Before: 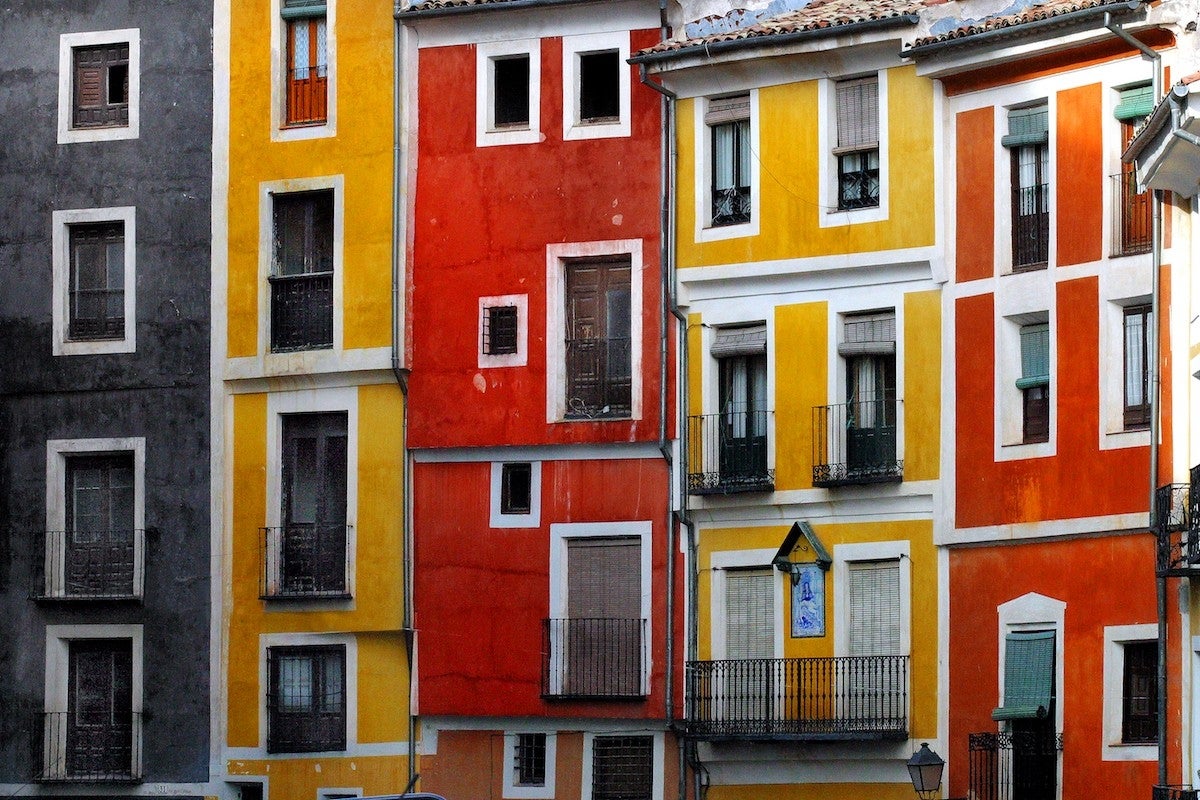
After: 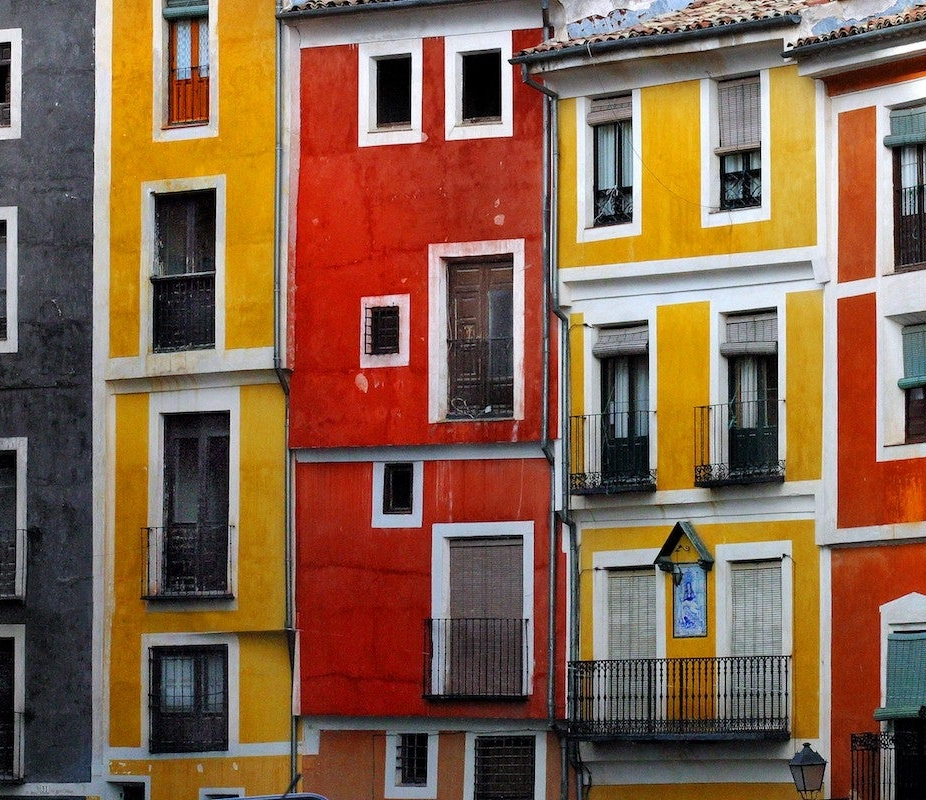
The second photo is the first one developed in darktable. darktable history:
crop: left 9.89%, right 12.888%
